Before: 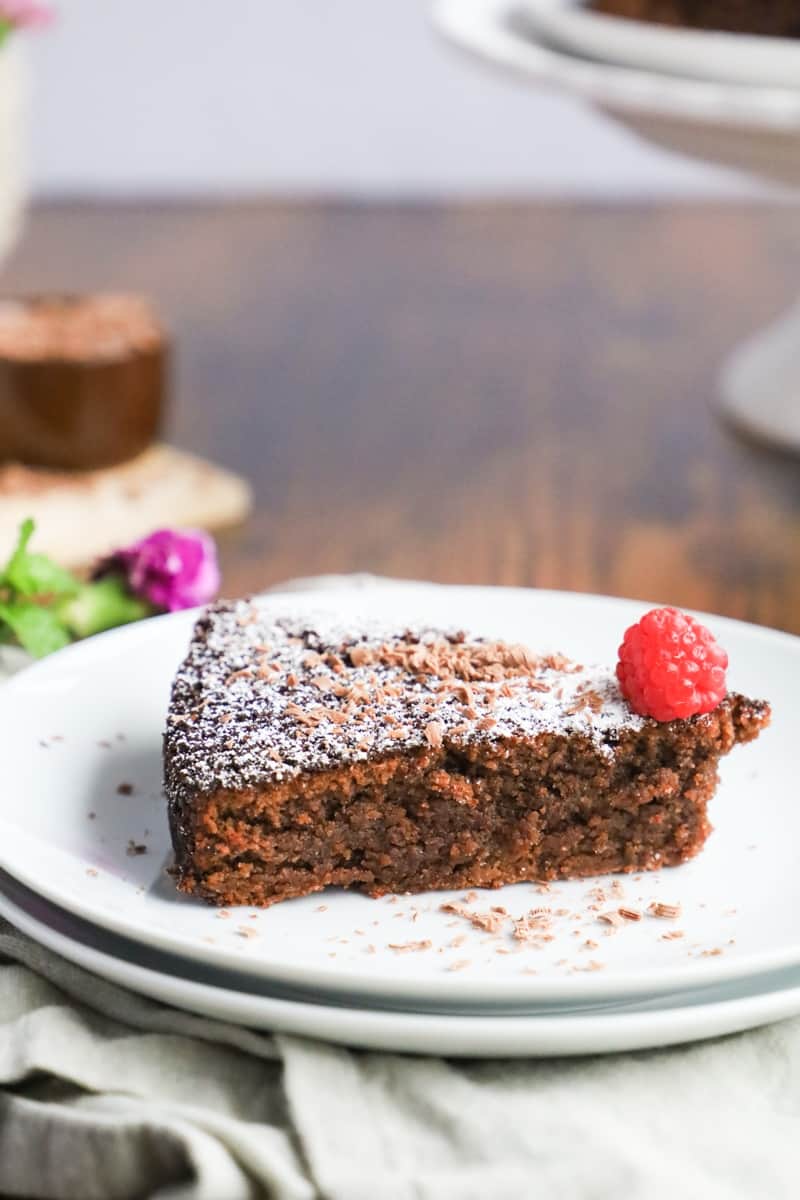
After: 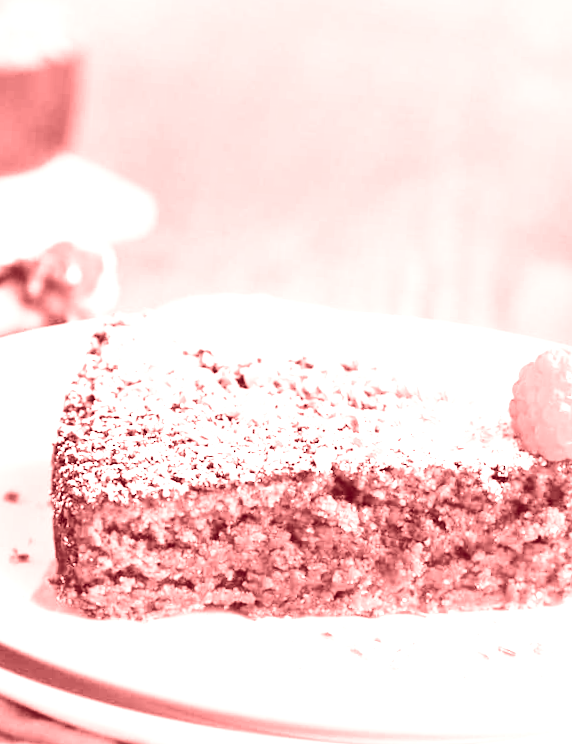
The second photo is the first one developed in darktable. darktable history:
base curve: curves: ch0 [(0, 0) (0.028, 0.03) (0.121, 0.232) (0.46, 0.748) (0.859, 0.968) (1, 1)], preserve colors none
exposure: black level correction 0, exposure 1.1 EV, compensate exposure bias true, compensate highlight preservation false
colorize: saturation 60%, source mix 100%
crop and rotate: angle -3.37°, left 9.79%, top 20.73%, right 12.42%, bottom 11.82%
